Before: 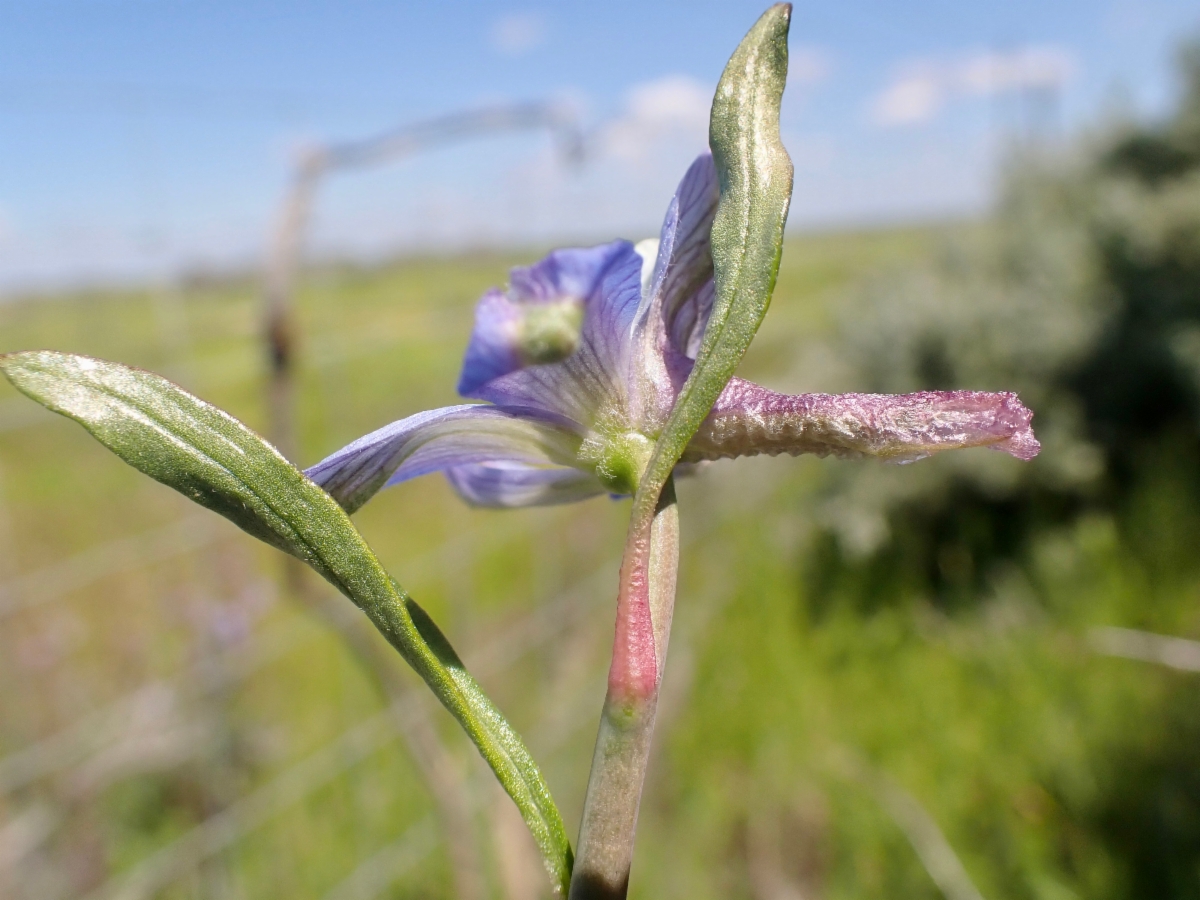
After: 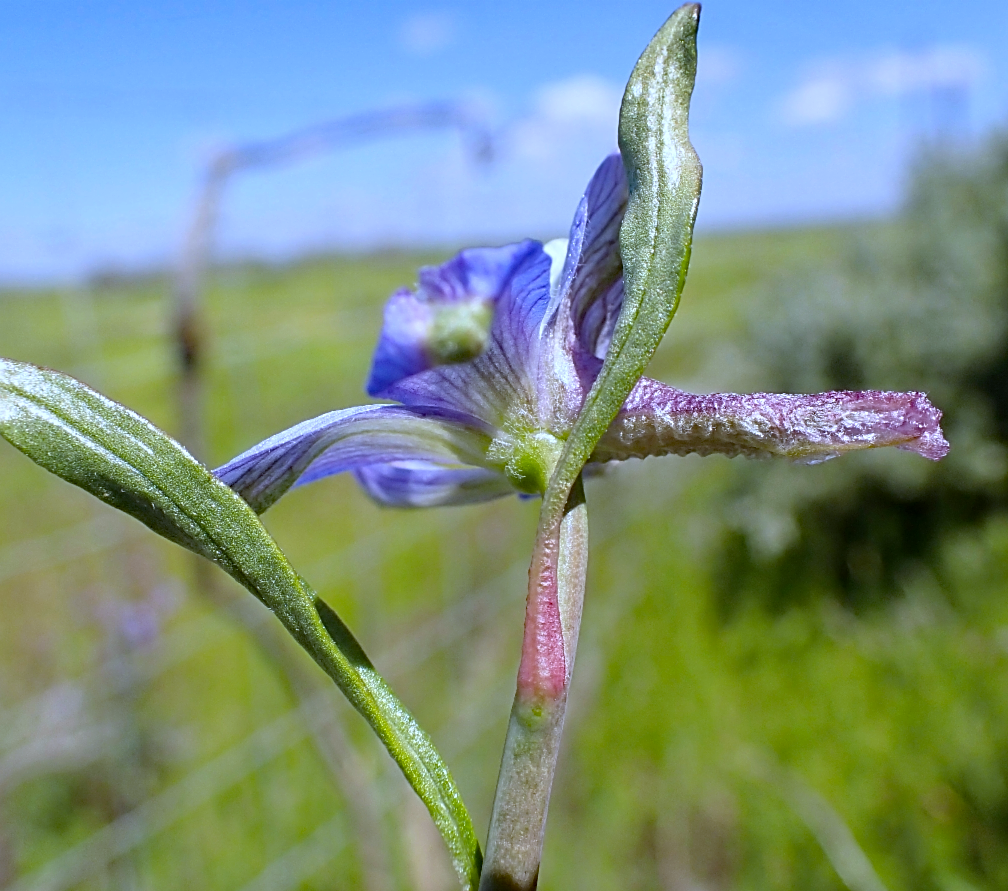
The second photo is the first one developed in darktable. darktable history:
white balance: red 0.871, blue 1.249
sharpen: on, module defaults
haze removal: strength 0.42, compatibility mode true, adaptive false
crop: left 7.598%, right 7.873%
